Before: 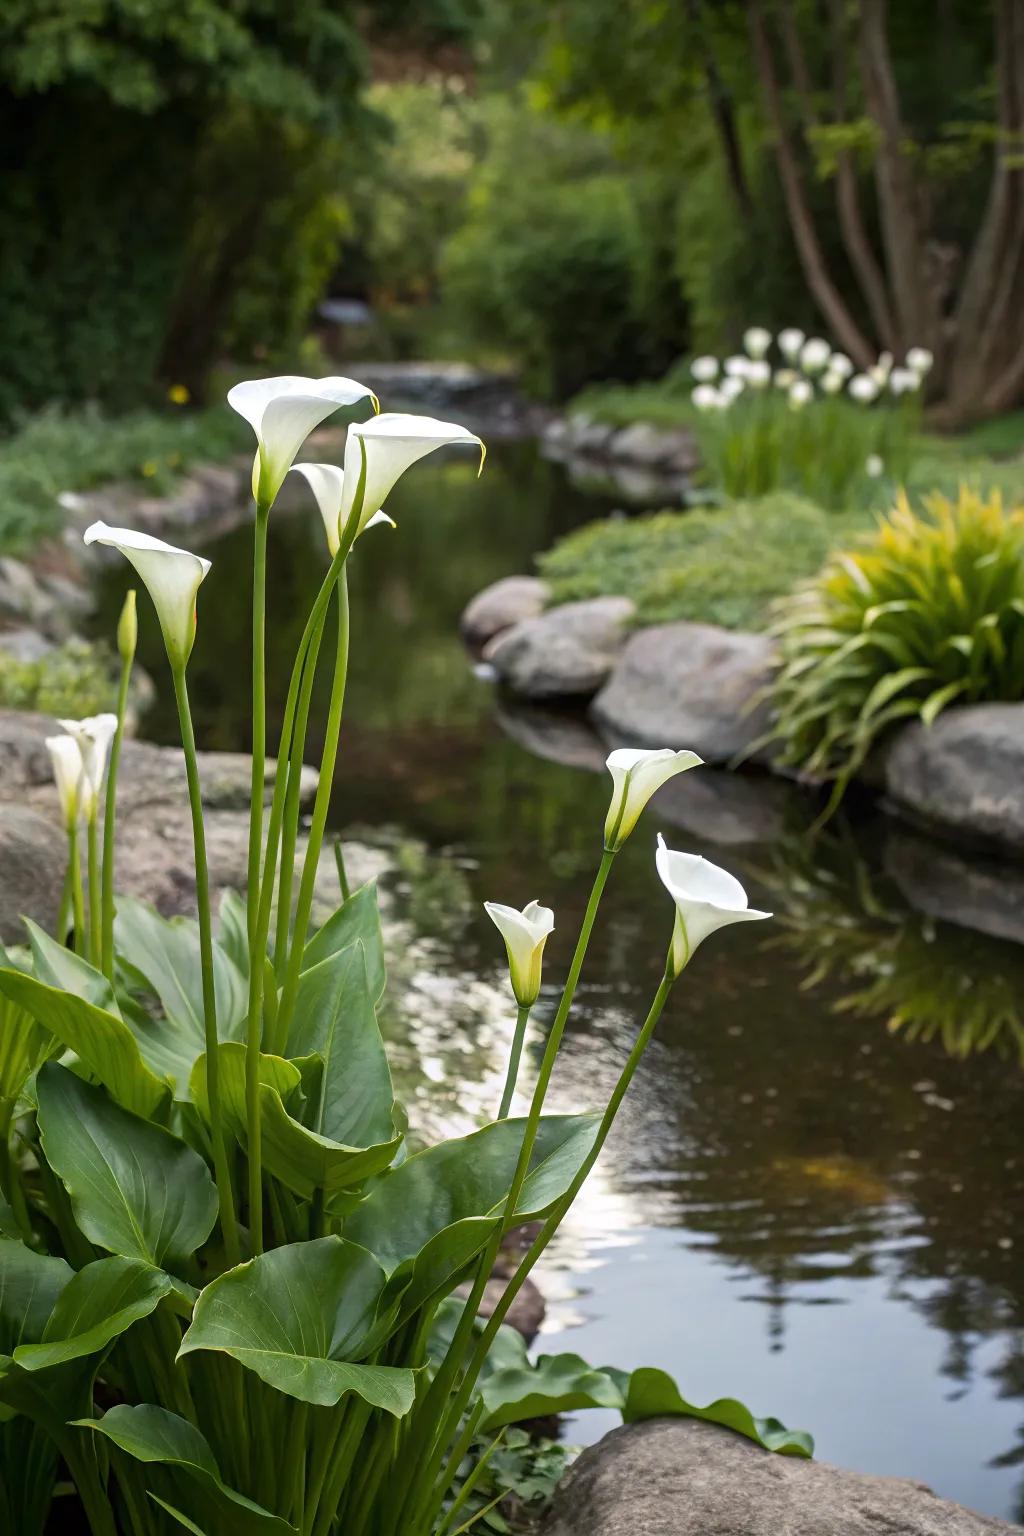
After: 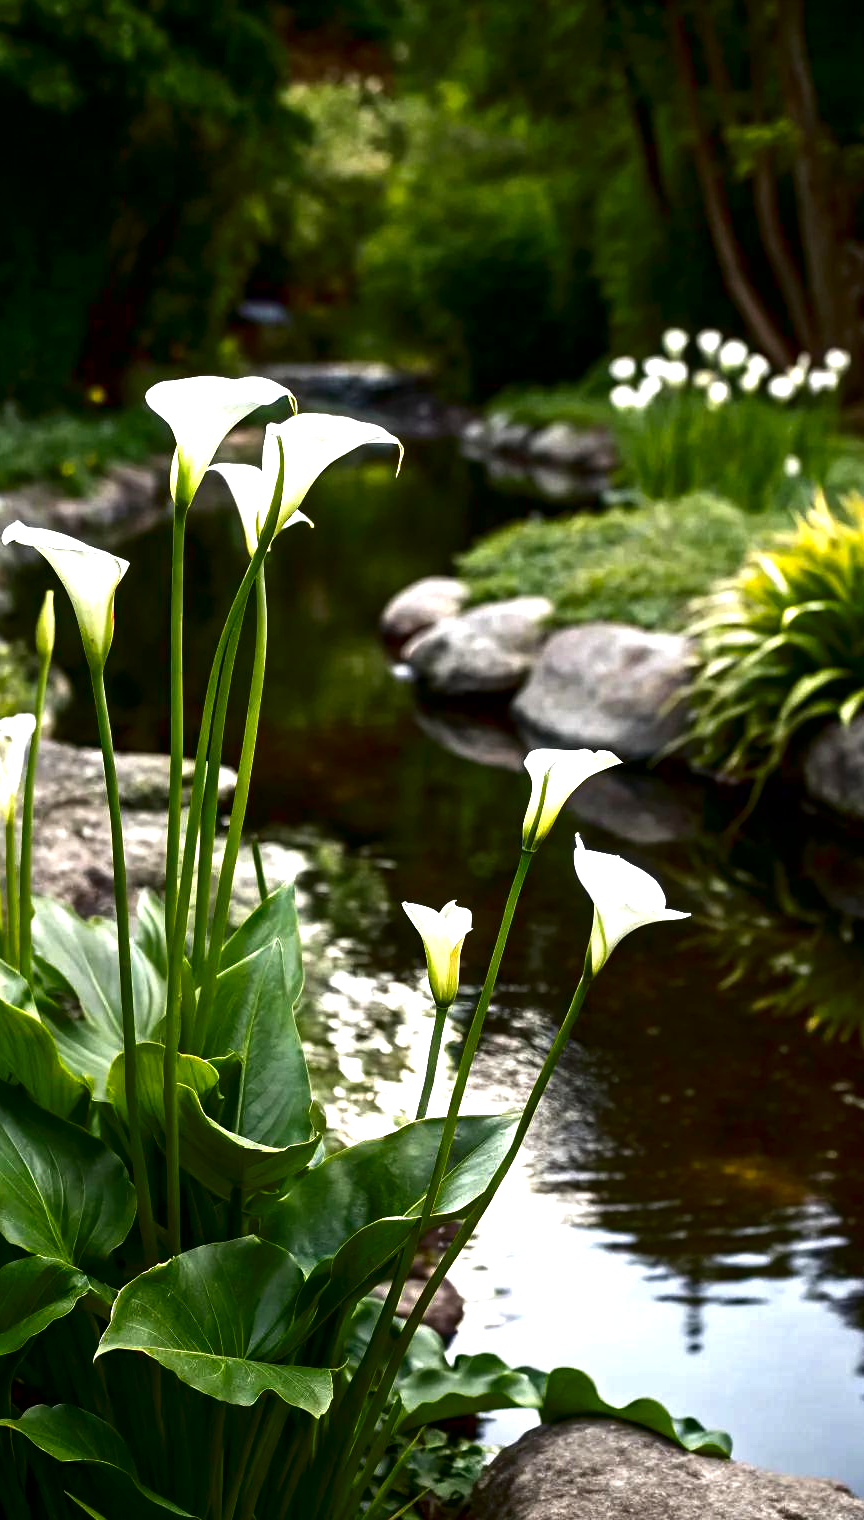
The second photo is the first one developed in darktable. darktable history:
crop: left 8.026%, right 7.374%
exposure: black level correction 0.008, exposure 0.979 EV, compensate highlight preservation false
contrast brightness saturation: brightness -0.52
